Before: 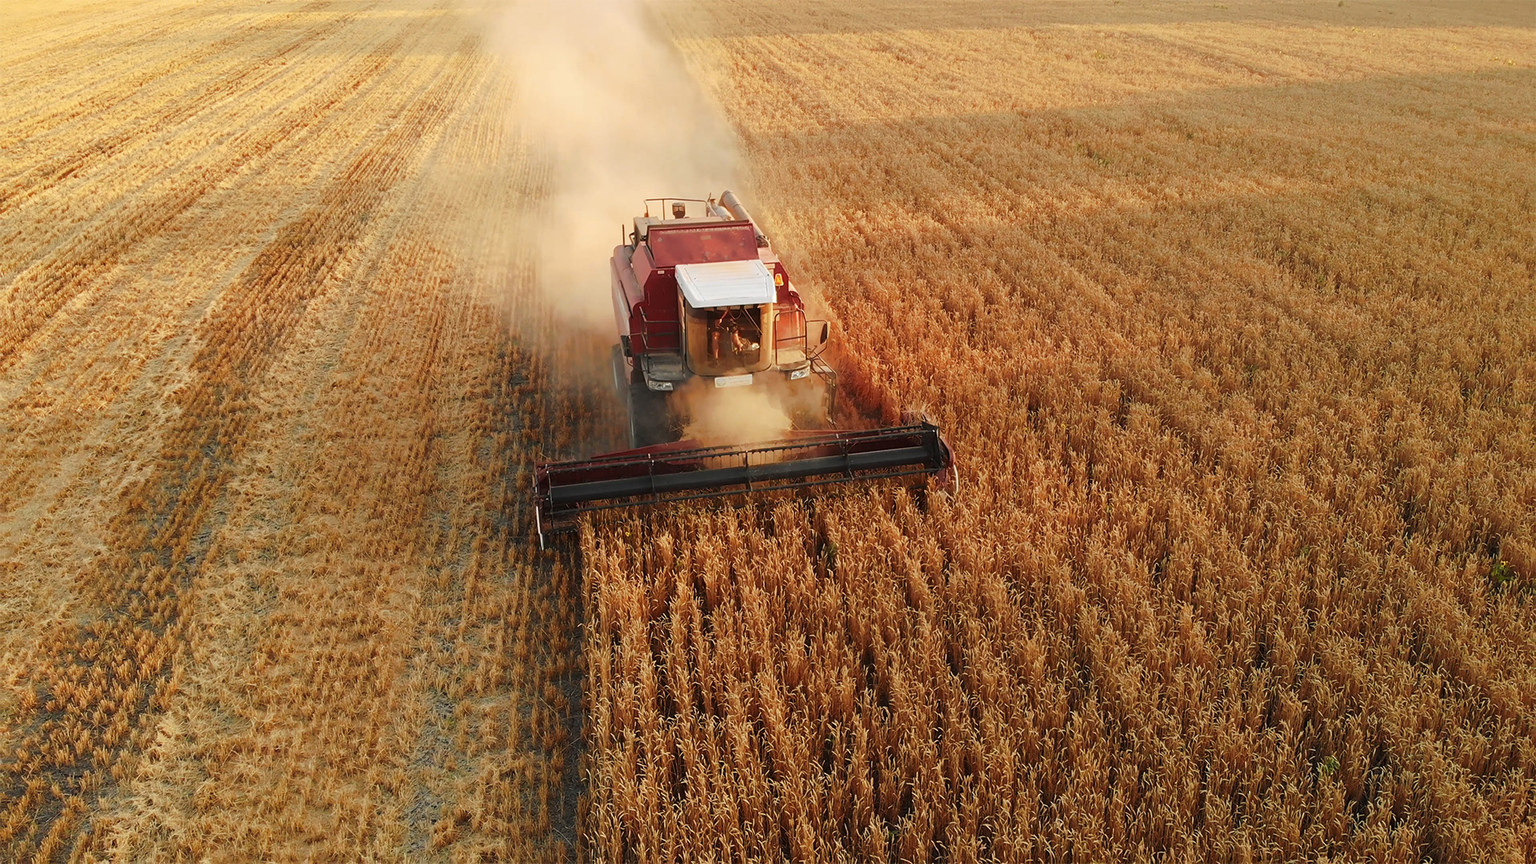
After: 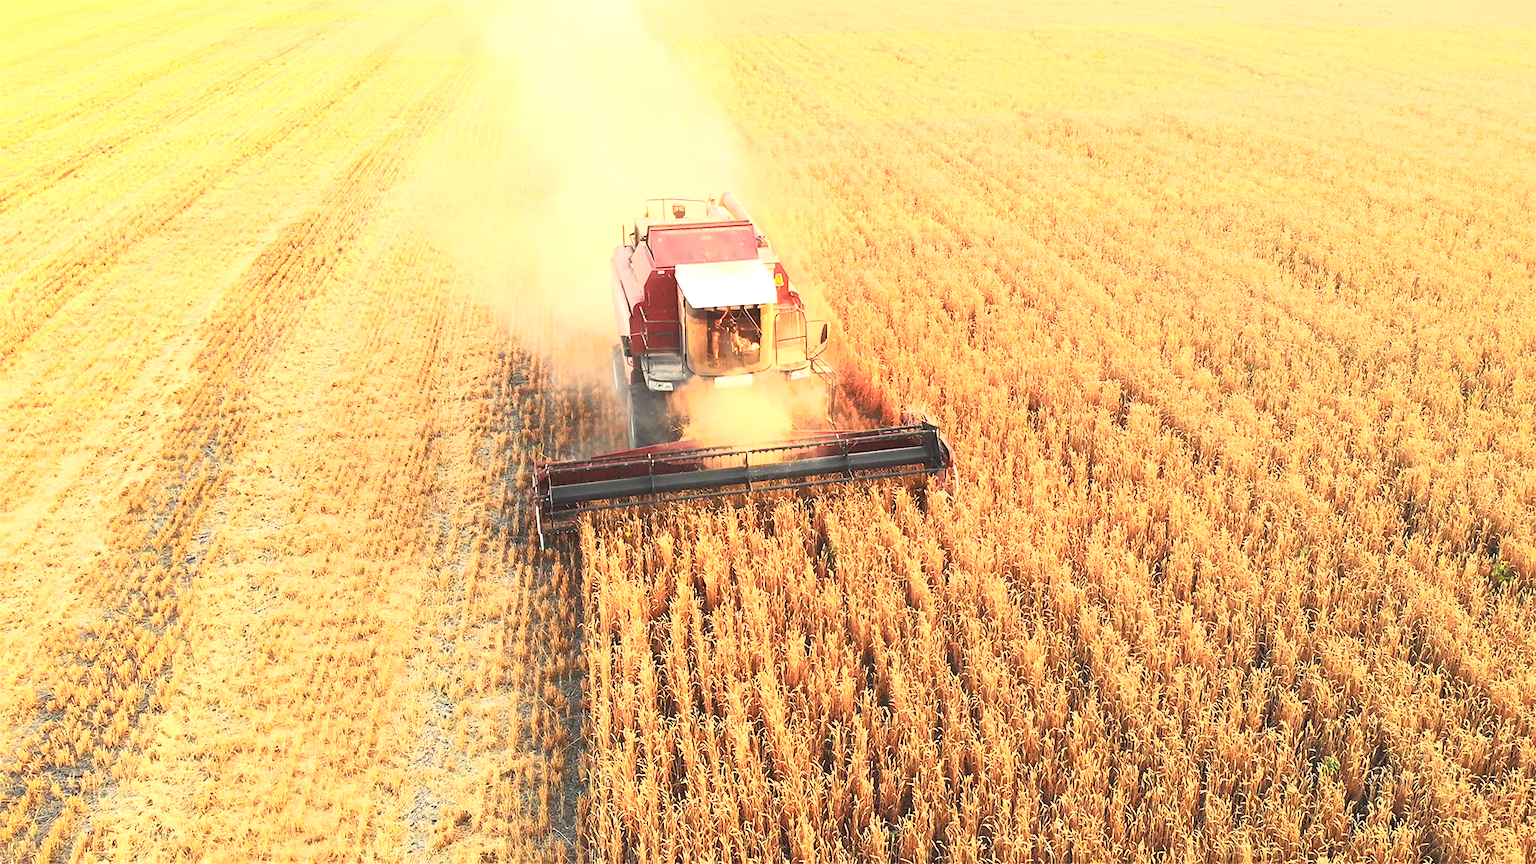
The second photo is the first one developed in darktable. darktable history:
contrast brightness saturation: contrast 0.39, brightness 0.53
exposure: black level correction 0, exposure 1.1 EV, compensate exposure bias true, compensate highlight preservation false
color balance rgb: perceptual saturation grading › global saturation 10%
